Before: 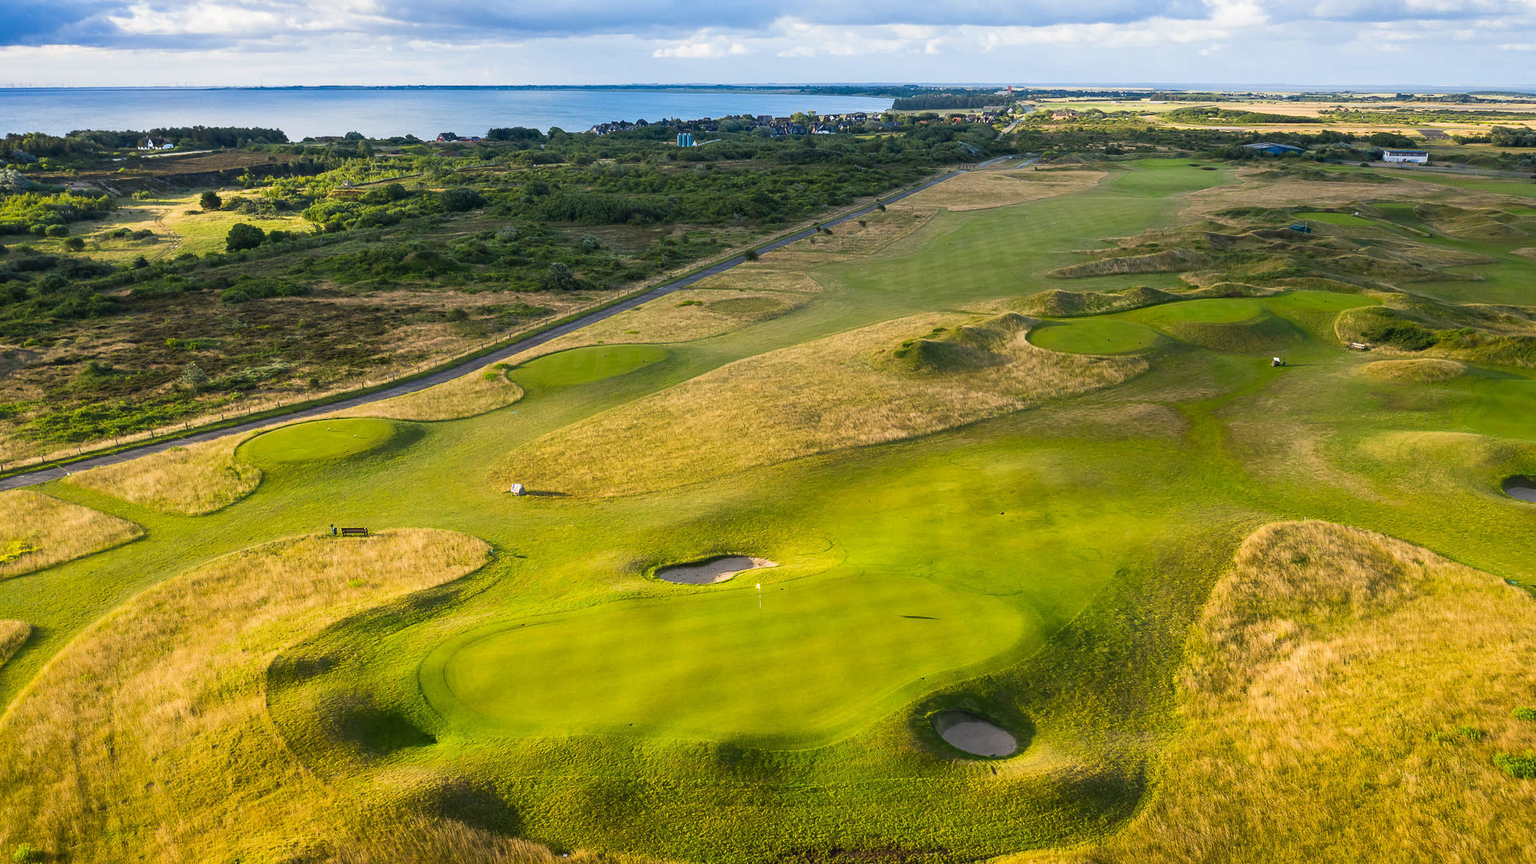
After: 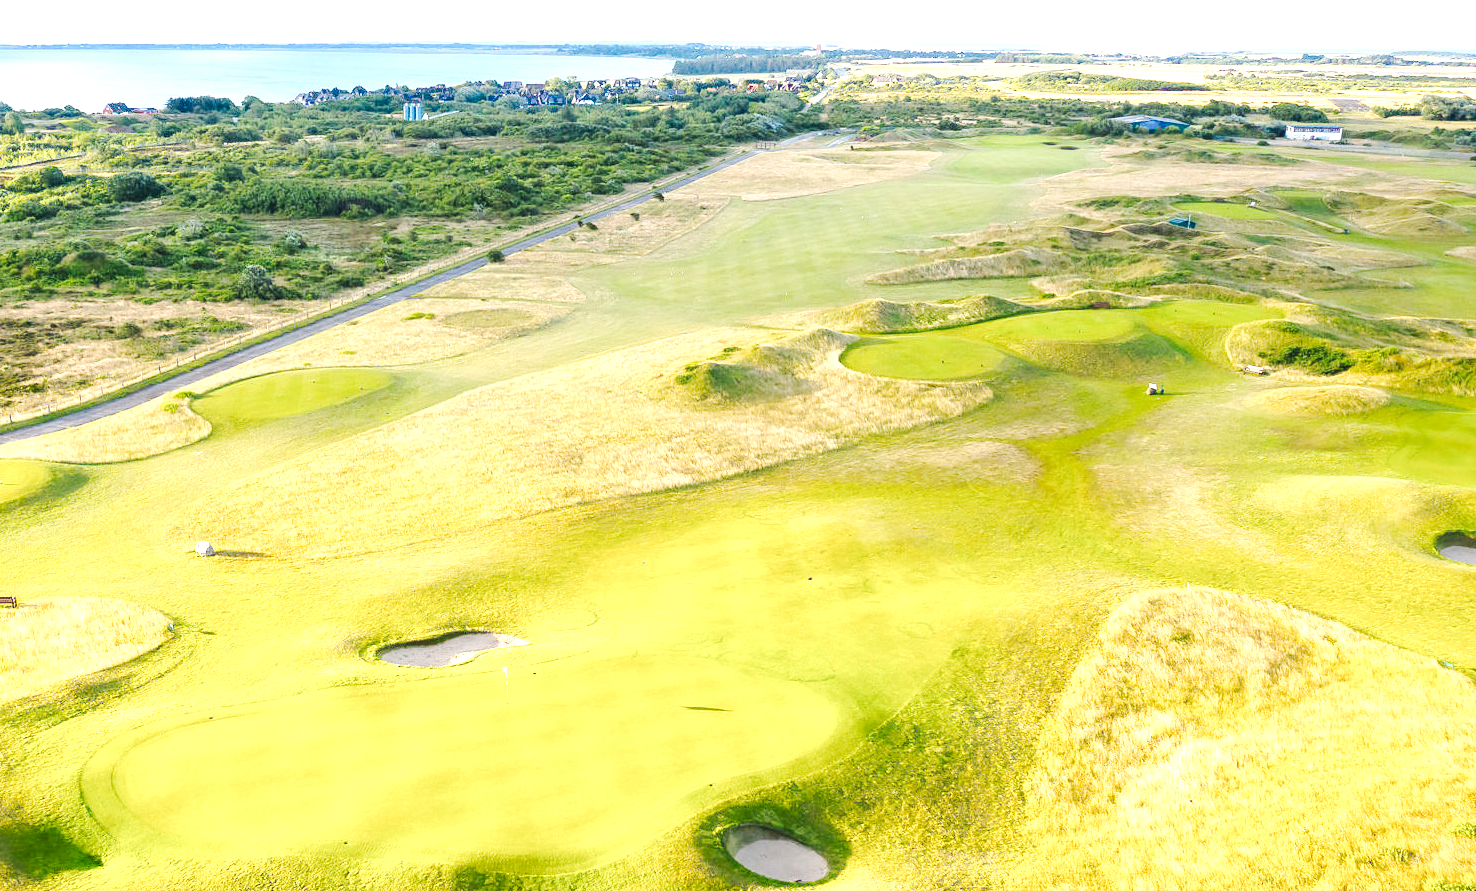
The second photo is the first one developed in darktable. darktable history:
exposure: black level correction 0, exposure 1.391 EV, compensate highlight preservation false
crop: left 23.102%, top 5.867%, bottom 11.608%
tone curve: curves: ch0 [(0, 0.026) (0.146, 0.158) (0.272, 0.34) (0.453, 0.627) (0.687, 0.829) (1, 1)], preserve colors none
